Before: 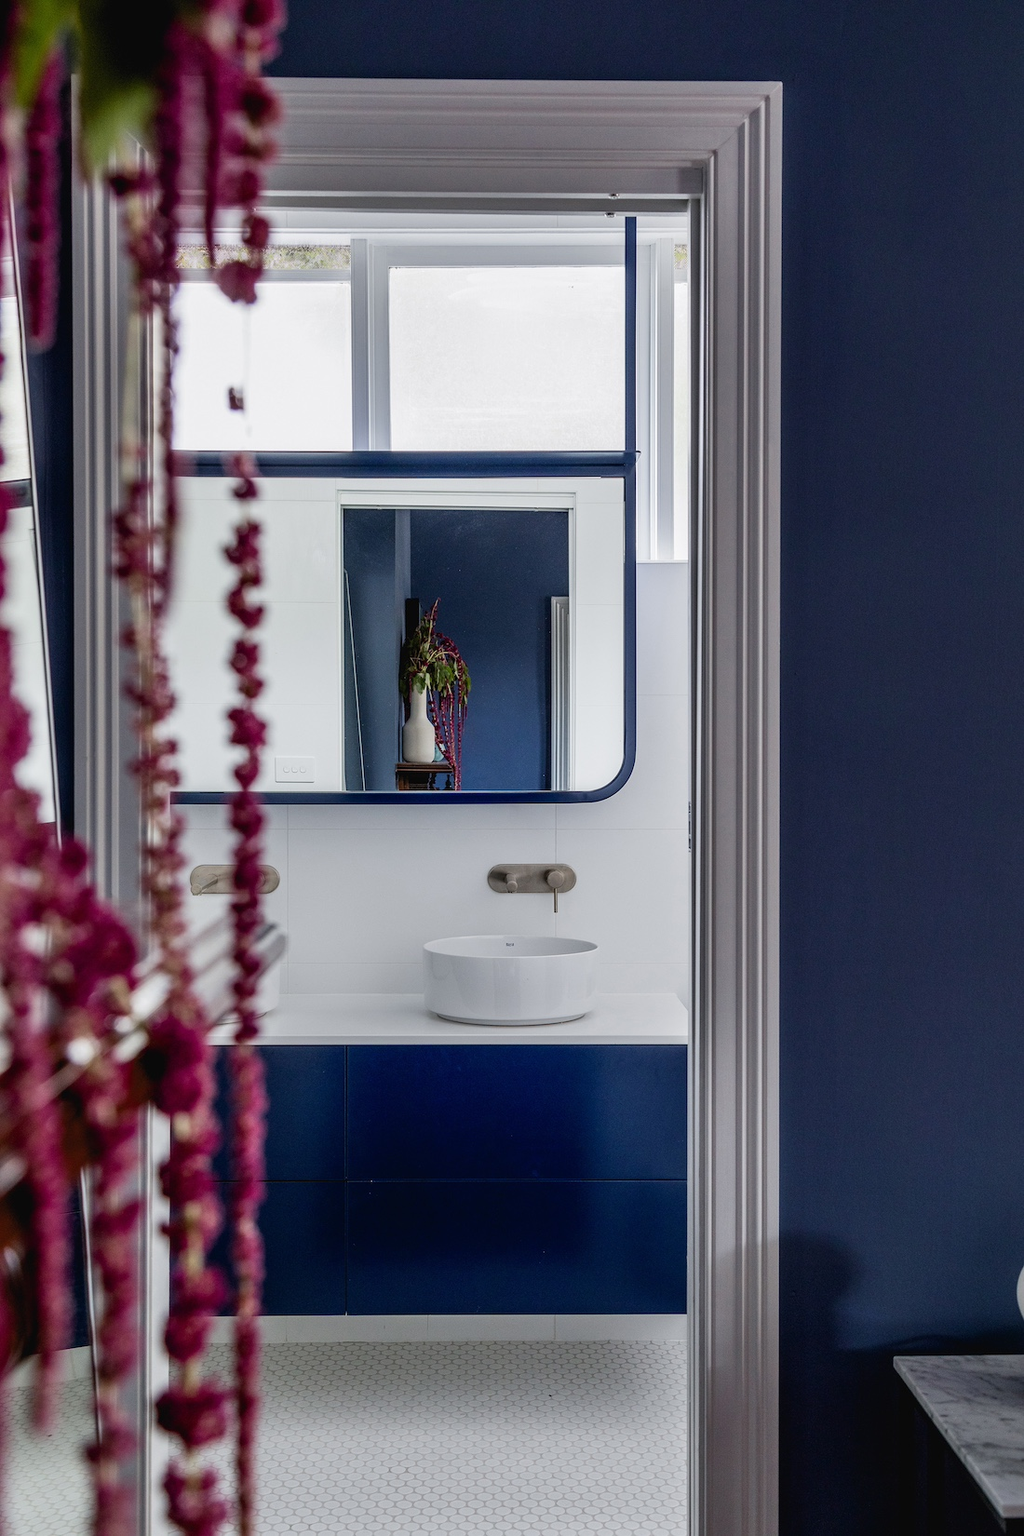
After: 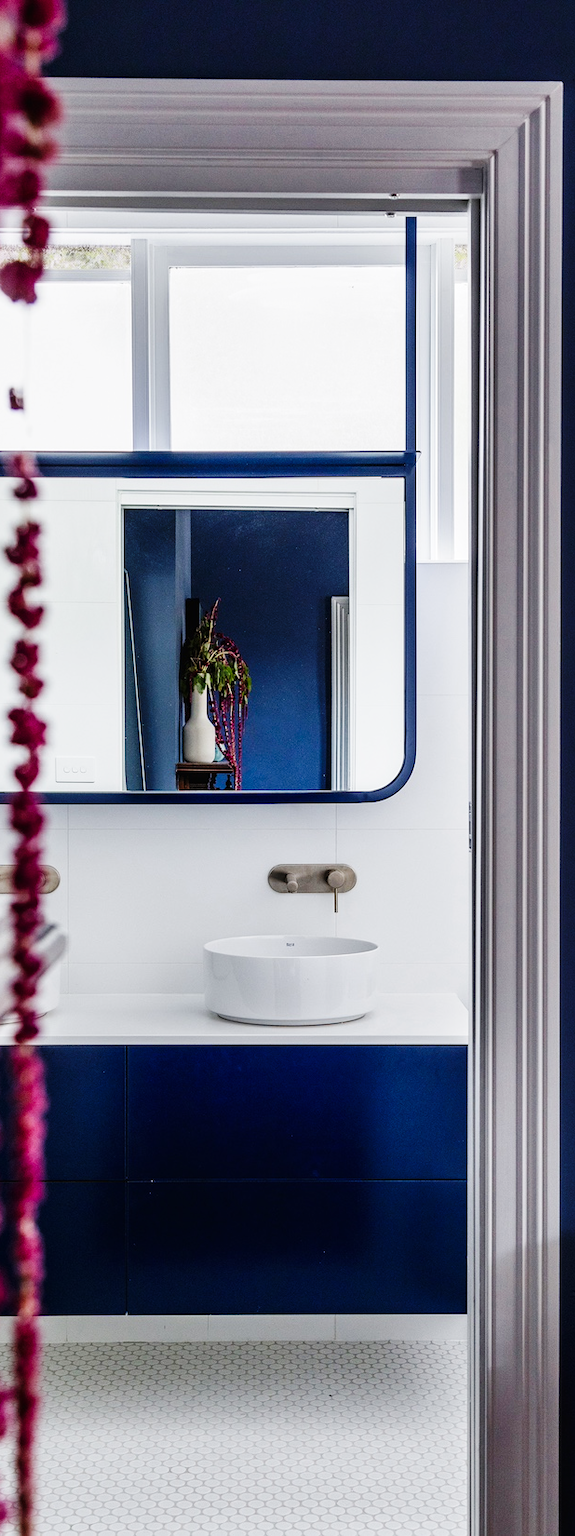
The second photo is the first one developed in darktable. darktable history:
tone equalizer: on, module defaults
base curve: curves: ch0 [(0, 0) (0.036, 0.025) (0.121, 0.166) (0.206, 0.329) (0.605, 0.79) (1, 1)], preserve colors none
local contrast: mode bilateral grid, contrast 10, coarseness 25, detail 115%, midtone range 0.2
crop: left 21.496%, right 22.254%
